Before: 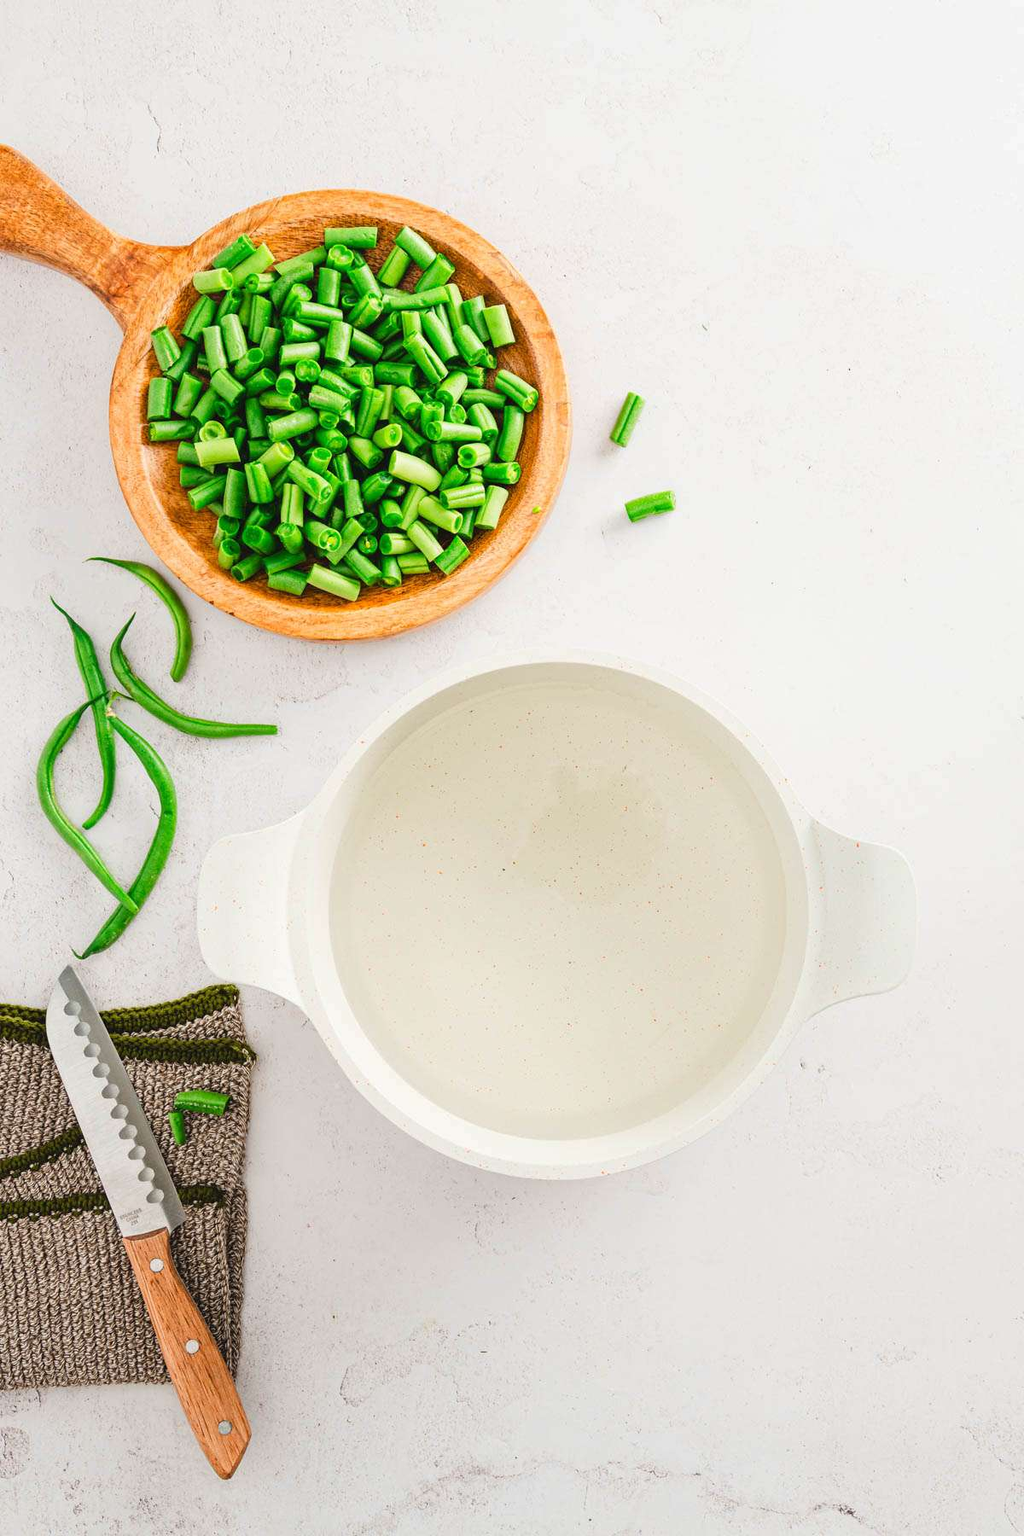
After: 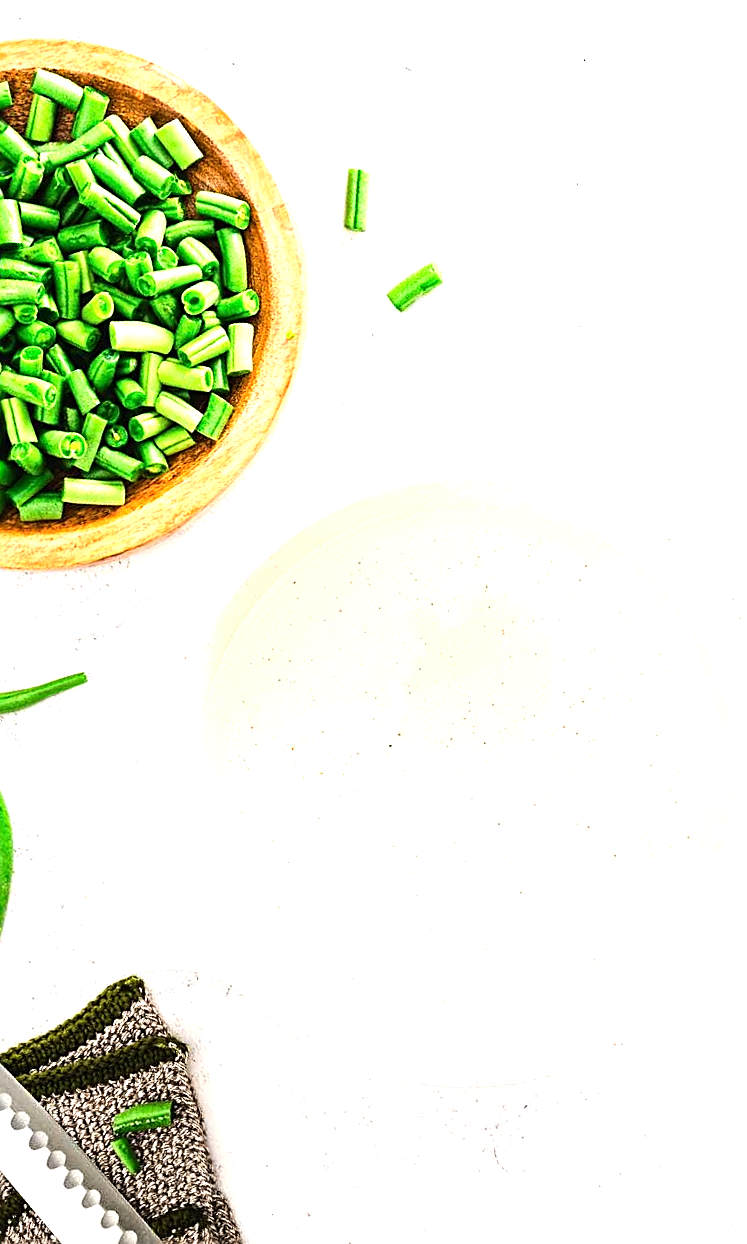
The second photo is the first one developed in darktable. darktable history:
crop and rotate: angle 18.84°, left 6.971%, right 3.869%, bottom 1.096%
tone equalizer: -8 EV -1.1 EV, -7 EV -1.02 EV, -6 EV -0.838 EV, -5 EV -0.565 EV, -3 EV 0.555 EV, -2 EV 0.874 EV, -1 EV 0.993 EV, +0 EV 1.06 EV, edges refinement/feathering 500, mask exposure compensation -1.57 EV, preserve details no
sharpen: on, module defaults
